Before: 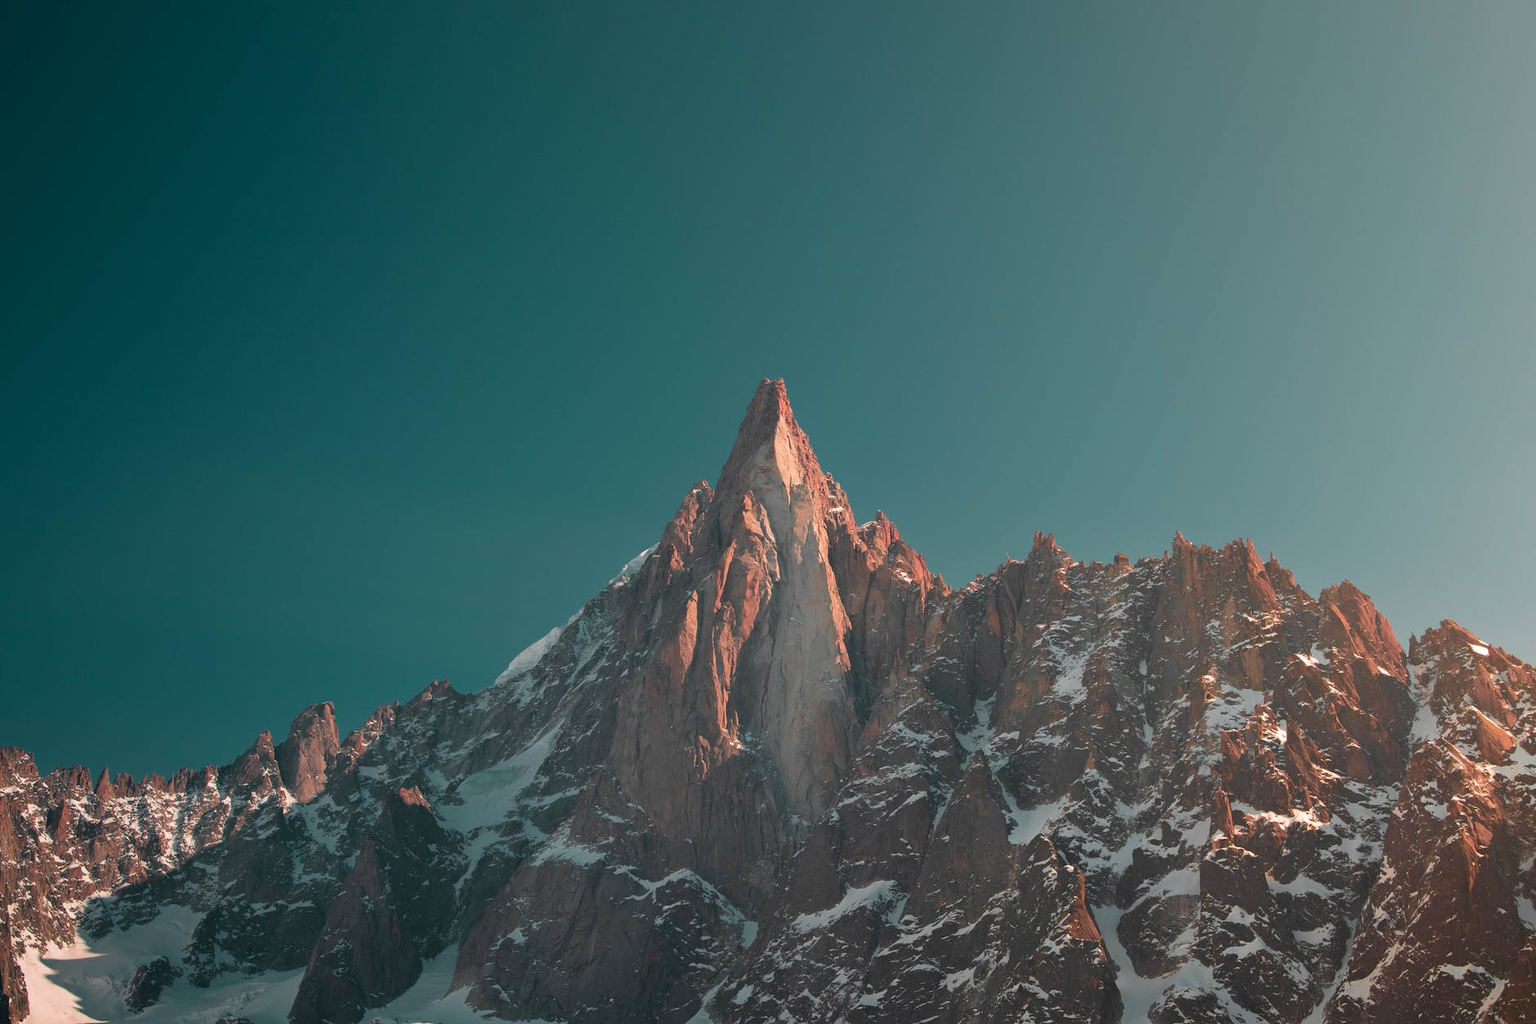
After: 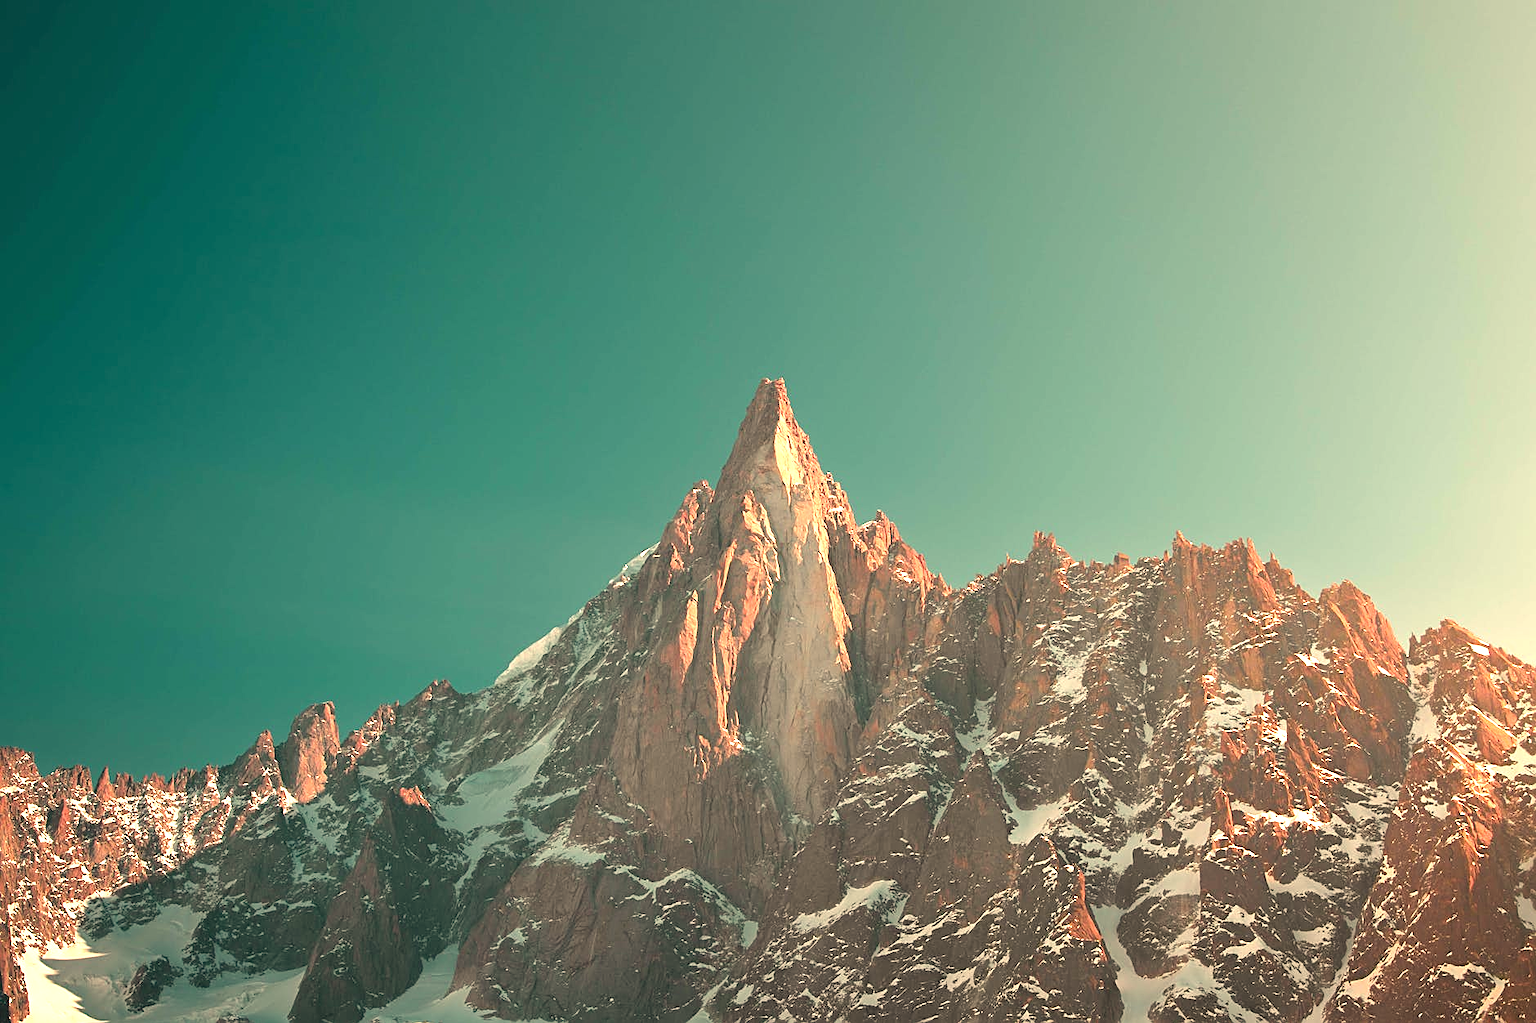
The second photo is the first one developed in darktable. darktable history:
white balance: red 1.138, green 0.996, blue 0.812
exposure: black level correction 0, exposure 1.2 EV, compensate exposure bias true, compensate highlight preservation false
sharpen: on, module defaults
